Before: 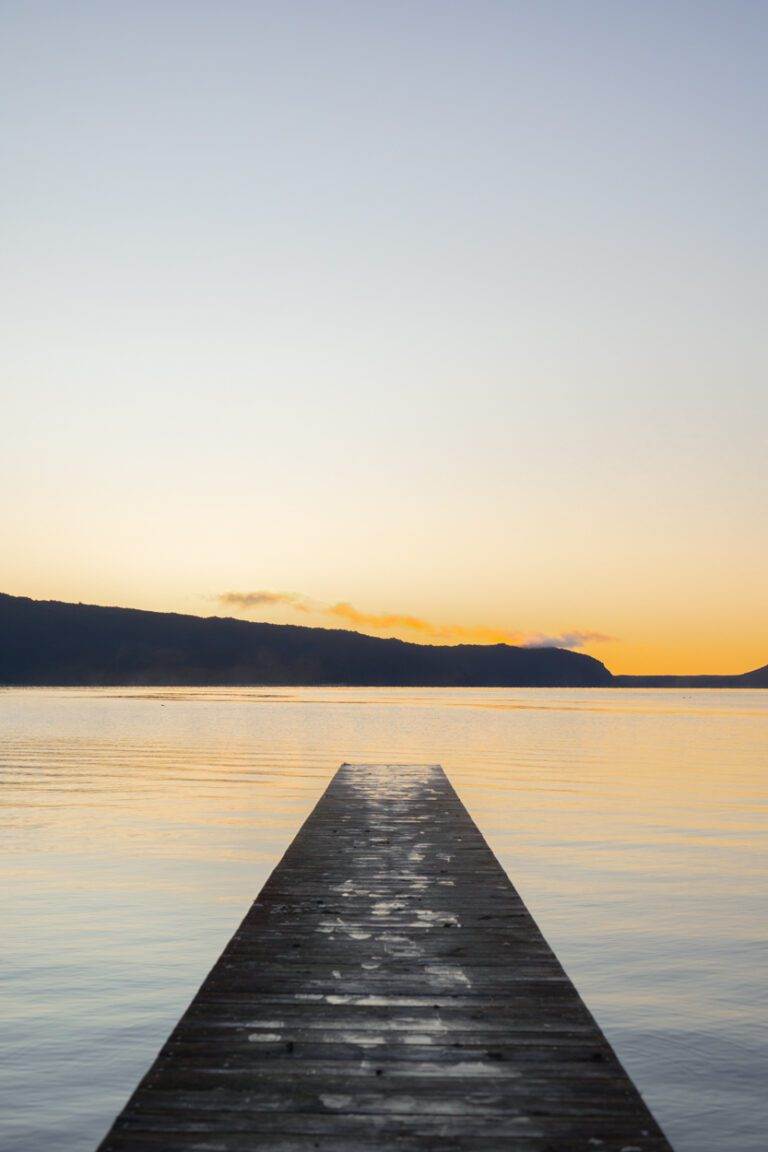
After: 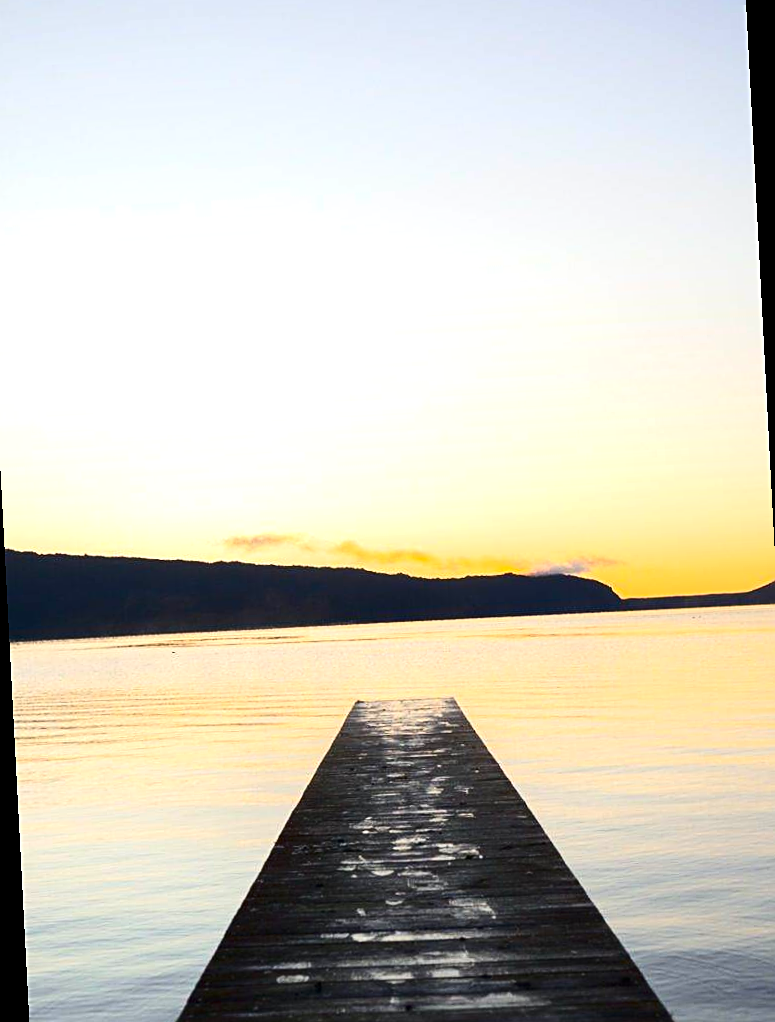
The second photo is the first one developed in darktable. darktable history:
exposure: black level correction 0, exposure 0.5 EV, compensate highlight preservation false
sharpen: on, module defaults
rotate and perspective: rotation -3°, crop left 0.031, crop right 0.968, crop top 0.07, crop bottom 0.93
contrast brightness saturation: contrast 0.2, brightness -0.11, saturation 0.1
